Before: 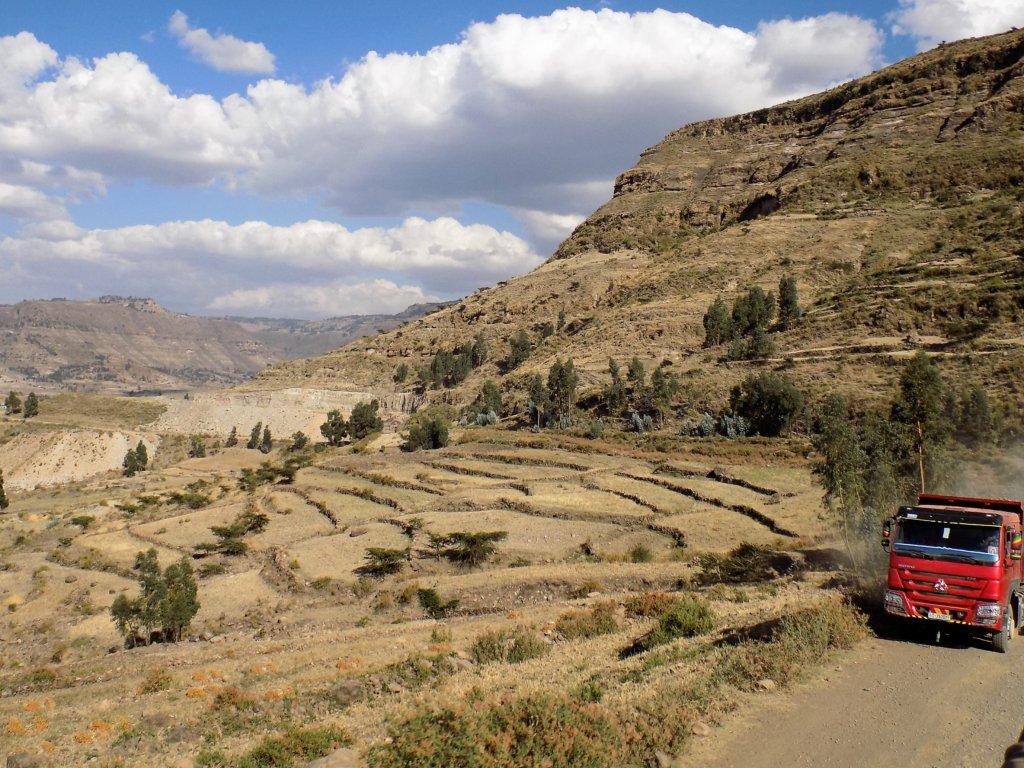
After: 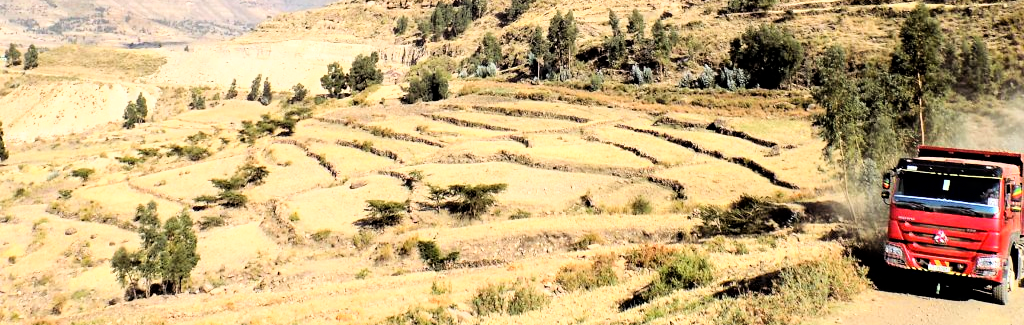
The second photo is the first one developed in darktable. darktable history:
contrast equalizer: y [[0.6 ×6], [0.55 ×6], [0 ×6], [0 ×6], [0 ×6]], mix 0.139
crop: top 45.399%, bottom 12.278%
base curve: curves: ch0 [(0, 0) (0.005, 0.002) (0.15, 0.3) (0.4, 0.7) (0.75, 0.95) (1, 1)], exposure shift 0.01
tone equalizer: -8 EV -0.766 EV, -7 EV -0.7 EV, -6 EV -0.638 EV, -5 EV -0.423 EV, -3 EV 0.4 EV, -2 EV 0.6 EV, -1 EV 0.699 EV, +0 EV 0.765 EV
